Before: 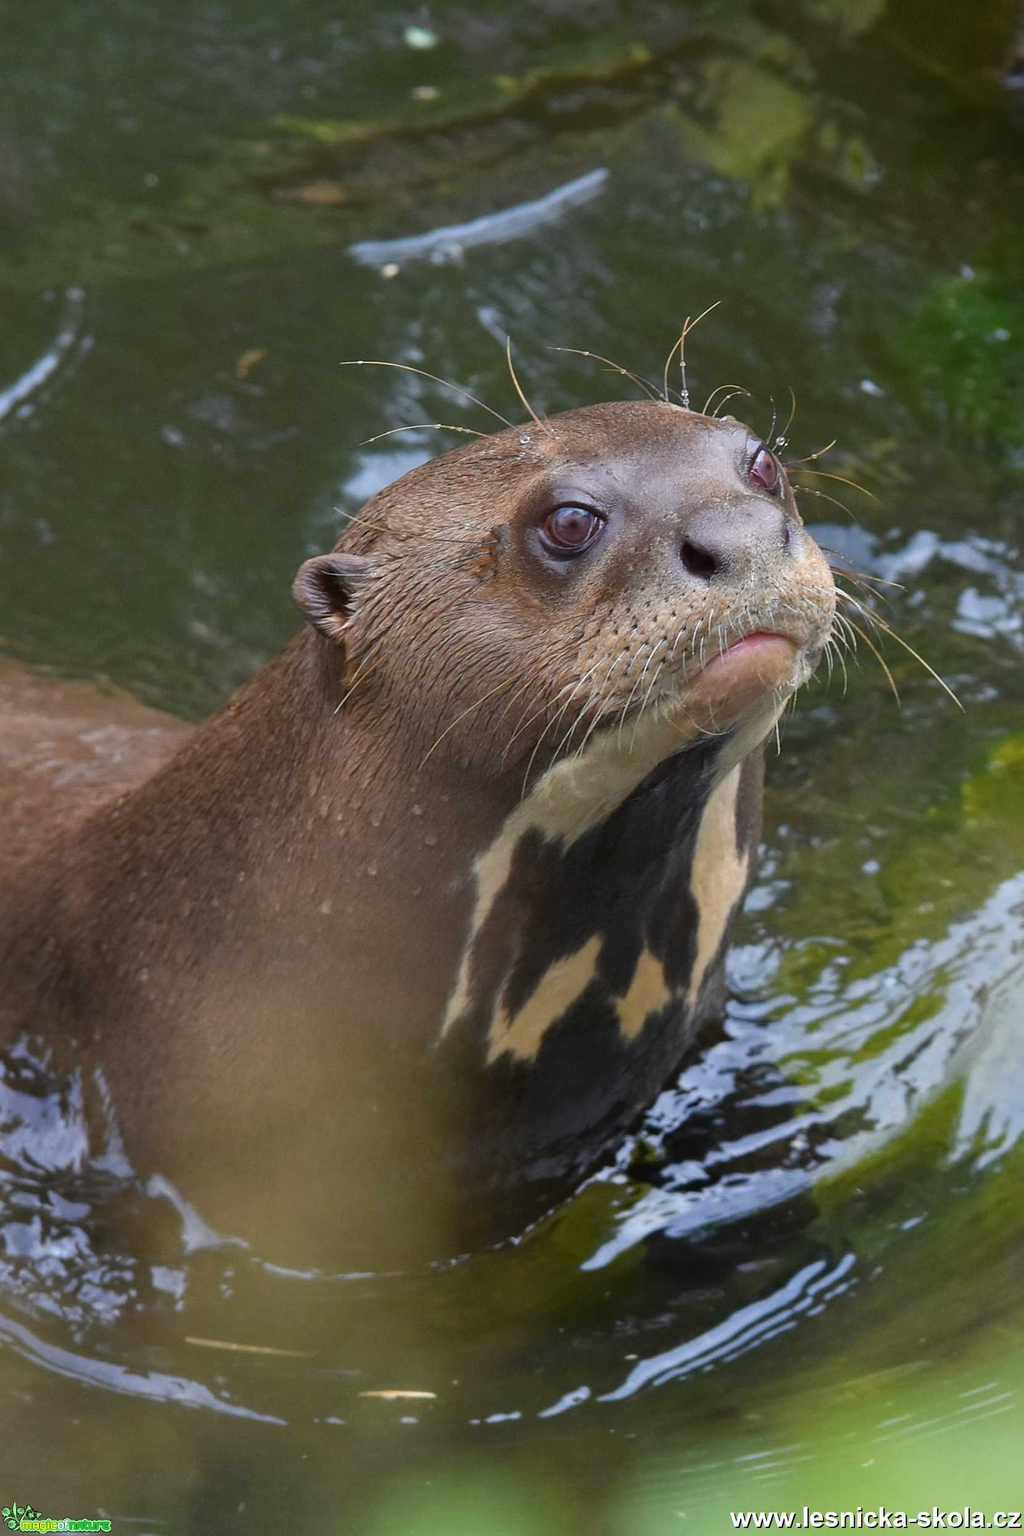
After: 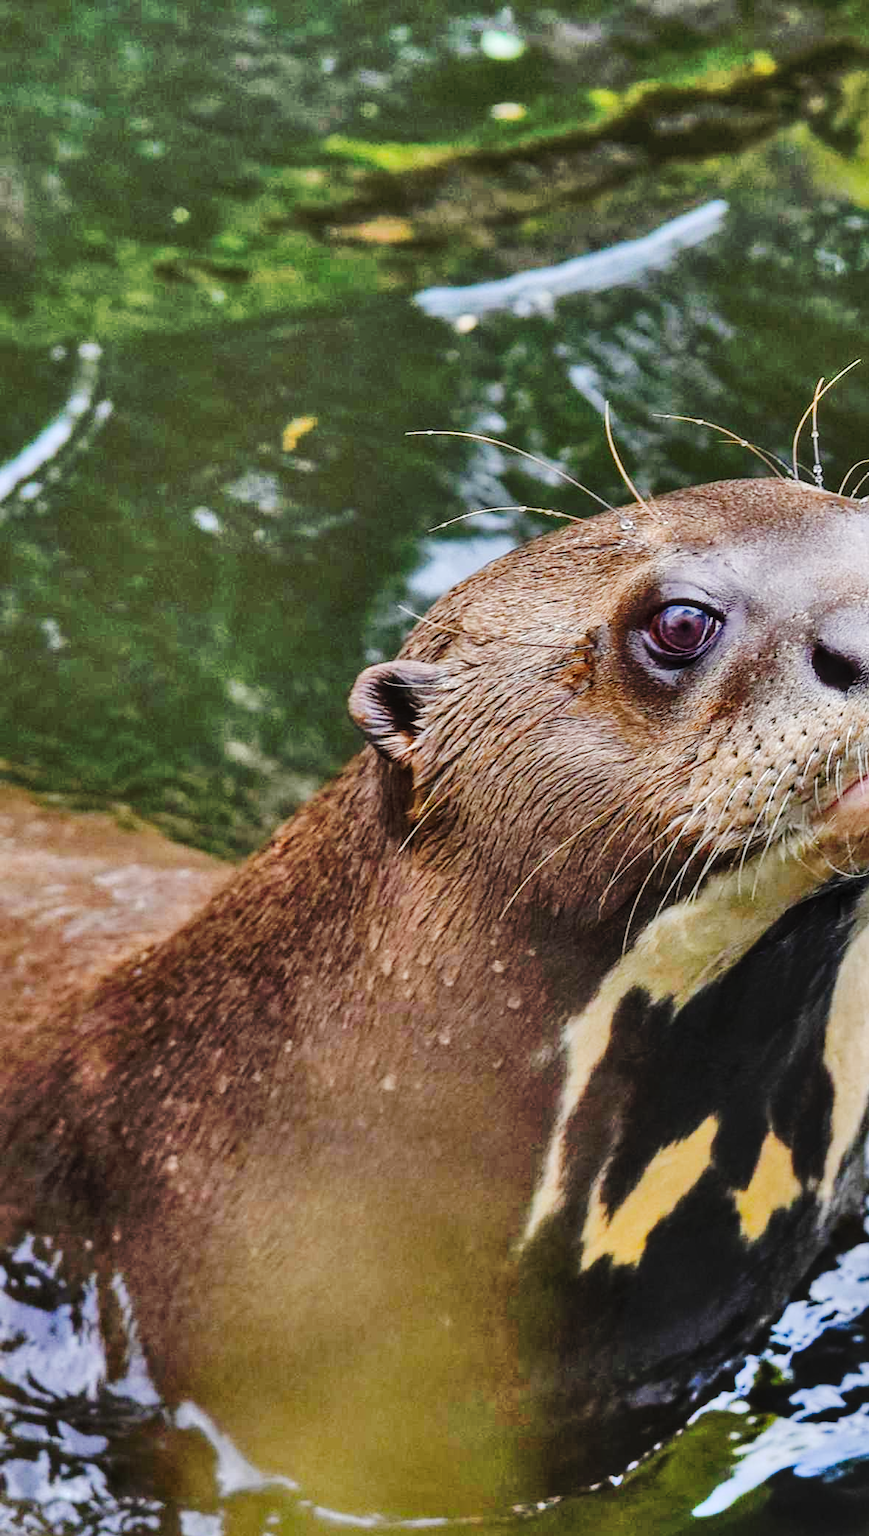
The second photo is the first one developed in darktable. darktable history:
crop: right 28.801%, bottom 16.169%
exposure: compensate exposure bias true, compensate highlight preservation false
shadows and highlights: shadows 74.53, highlights -23.45, soften with gaussian
tone curve: curves: ch0 [(0, 0) (0.003, 0.003) (0.011, 0.009) (0.025, 0.018) (0.044, 0.027) (0.069, 0.034) (0.1, 0.043) (0.136, 0.056) (0.177, 0.084) (0.224, 0.138) (0.277, 0.203) (0.335, 0.329) (0.399, 0.451) (0.468, 0.572) (0.543, 0.671) (0.623, 0.754) (0.709, 0.821) (0.801, 0.88) (0.898, 0.938) (1, 1)], preserve colors none
local contrast: on, module defaults
